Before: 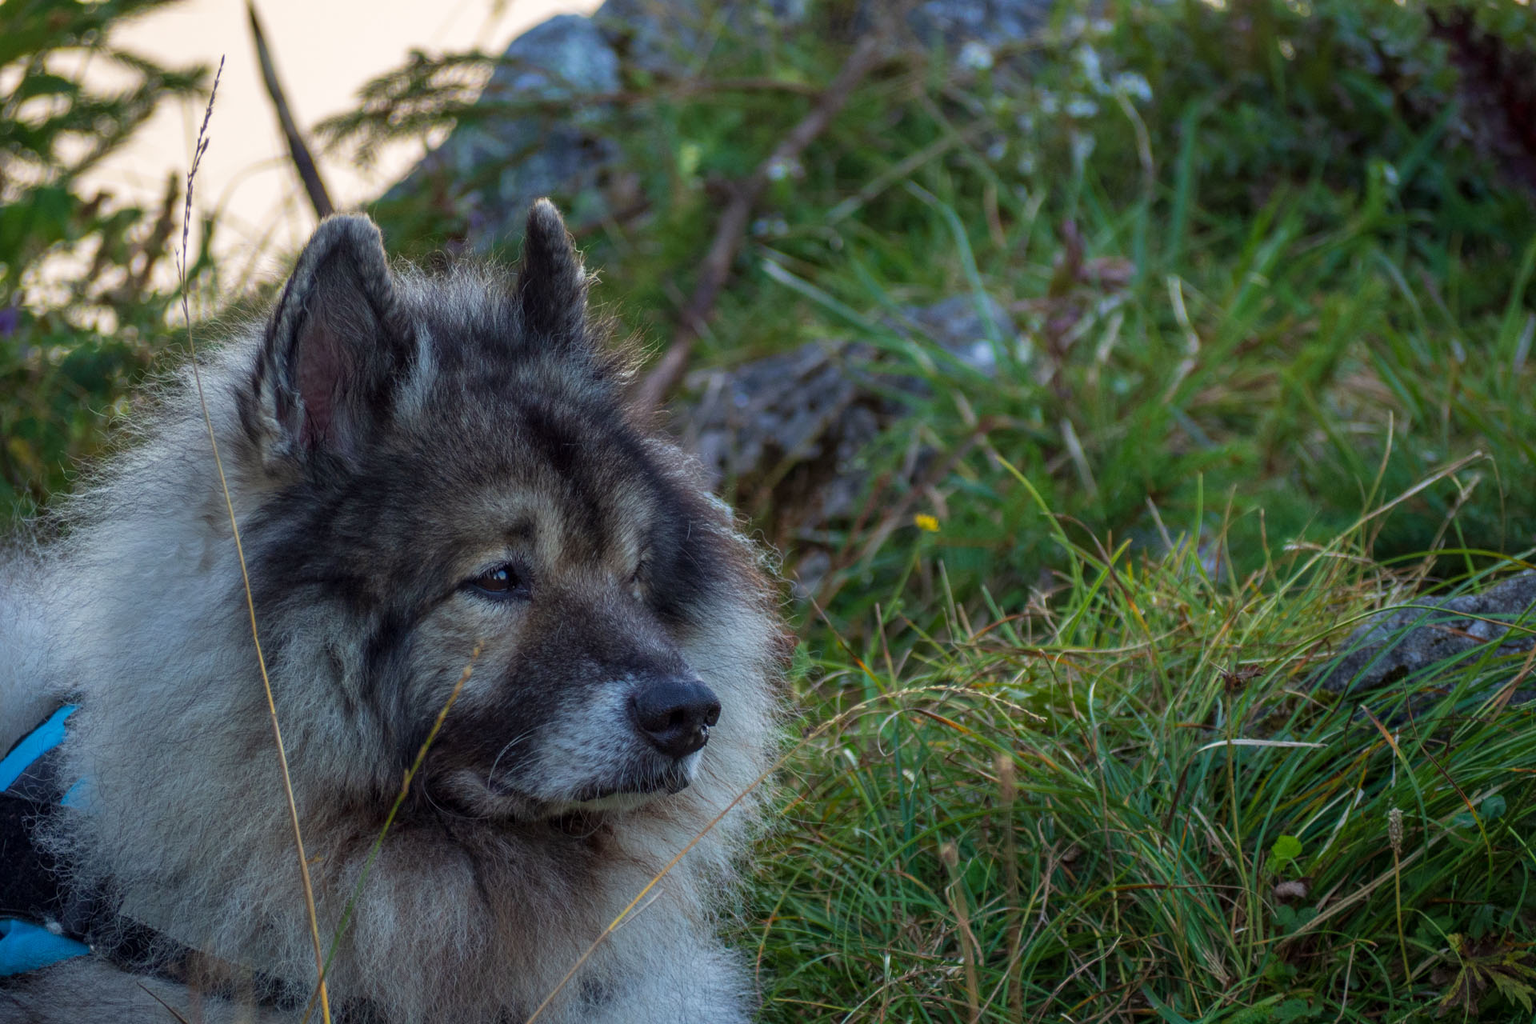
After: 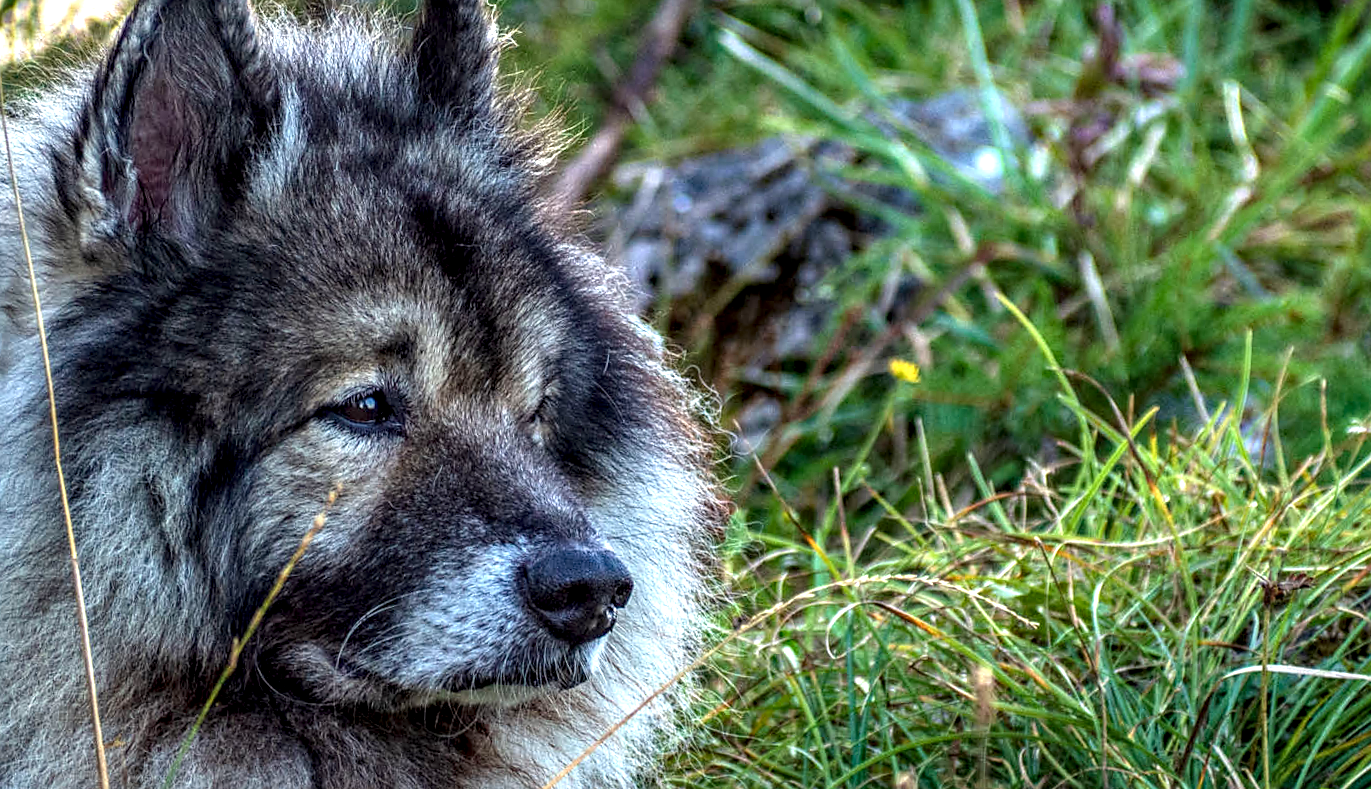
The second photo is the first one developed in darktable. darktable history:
exposure: black level correction 0, exposure 1.2 EV, compensate highlight preservation false
local contrast: highlights 21%, shadows 72%, detail 170%
crop and rotate: angle -3.56°, left 9.843%, top 20.608%, right 12.213%, bottom 12.102%
haze removal: compatibility mode true, adaptive false
sharpen: radius 1.842, amount 0.393, threshold 1.285
